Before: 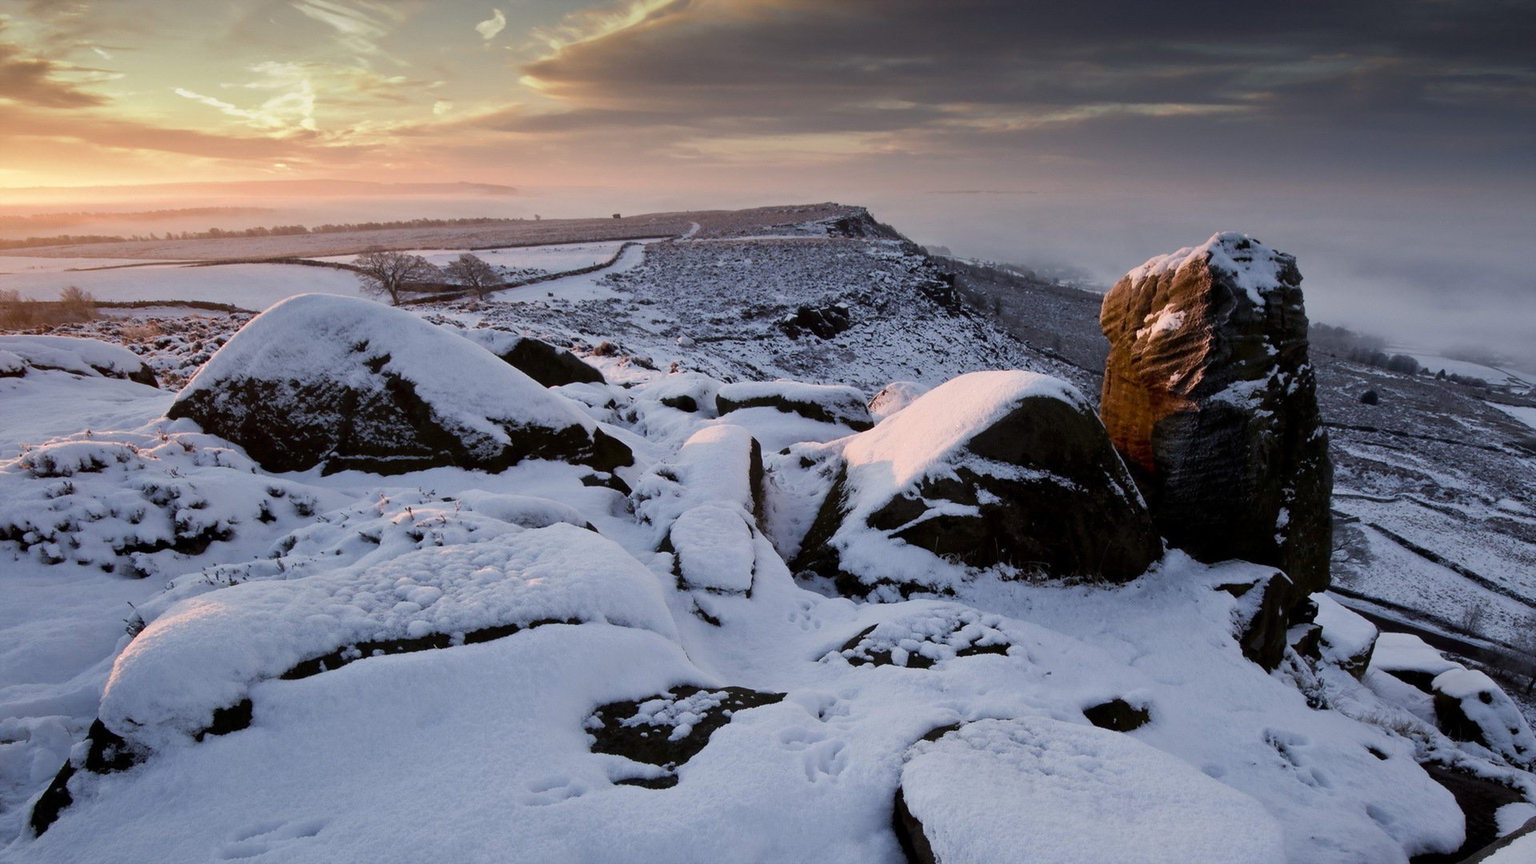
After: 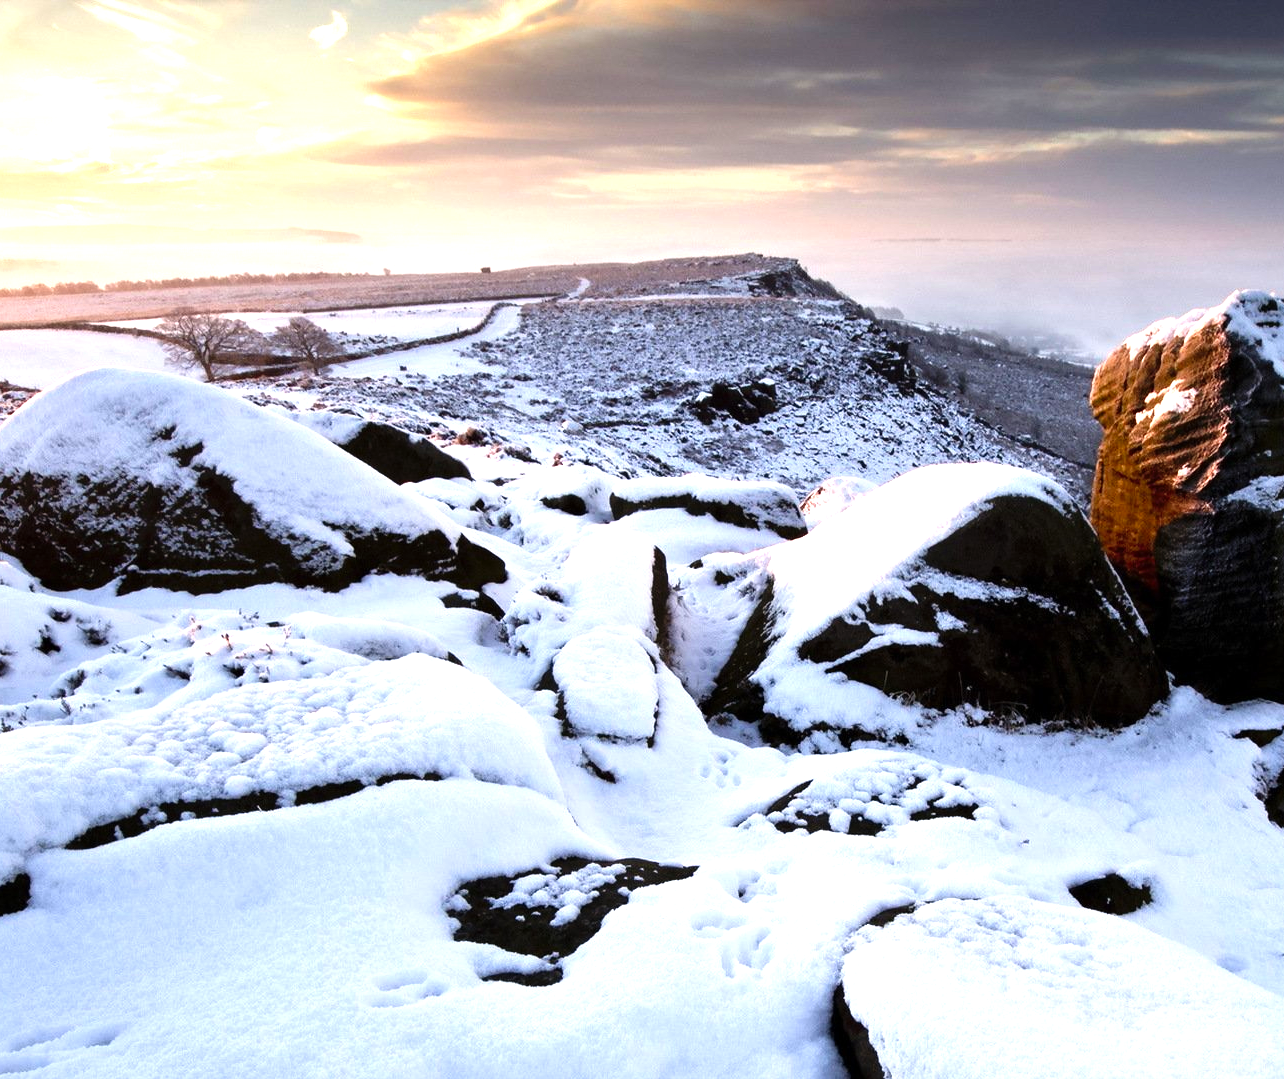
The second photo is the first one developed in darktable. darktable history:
crop and rotate: left 14.871%, right 18.208%
exposure: exposure -0.563 EV, compensate exposure bias true, compensate highlight preservation false
levels: levels [0, 0.281, 0.562]
